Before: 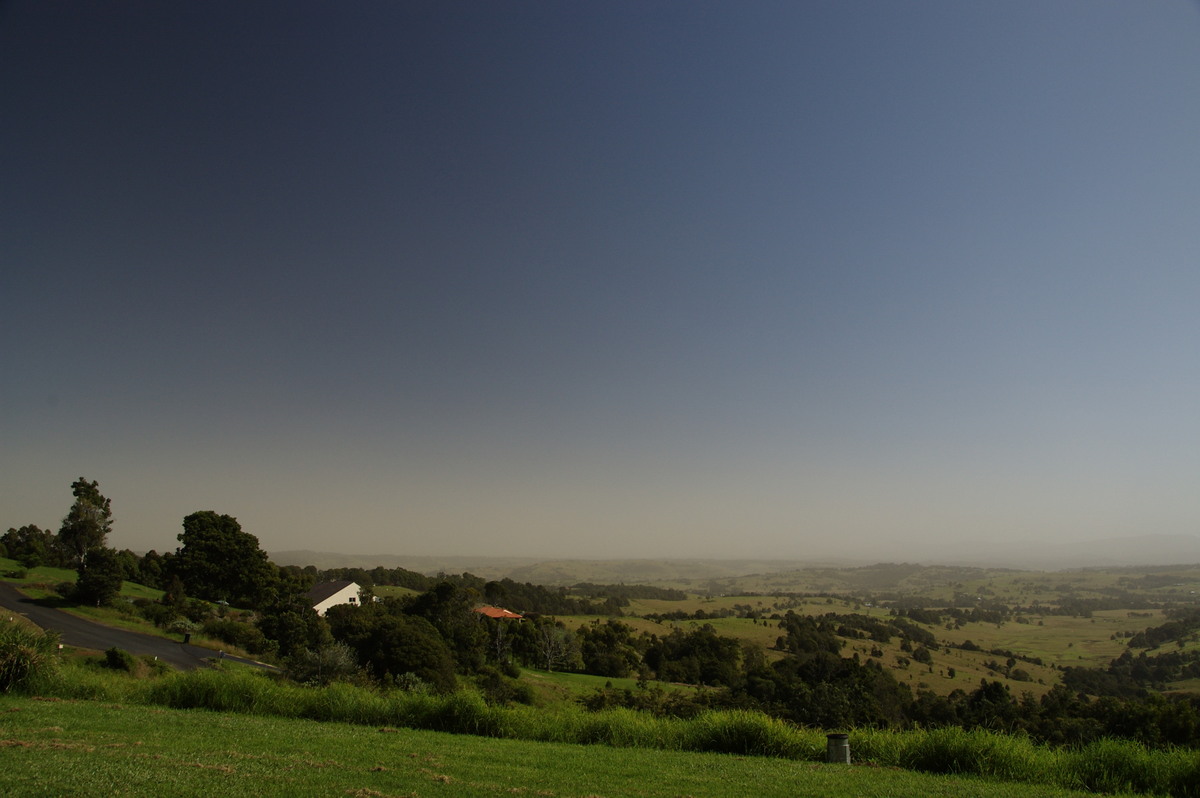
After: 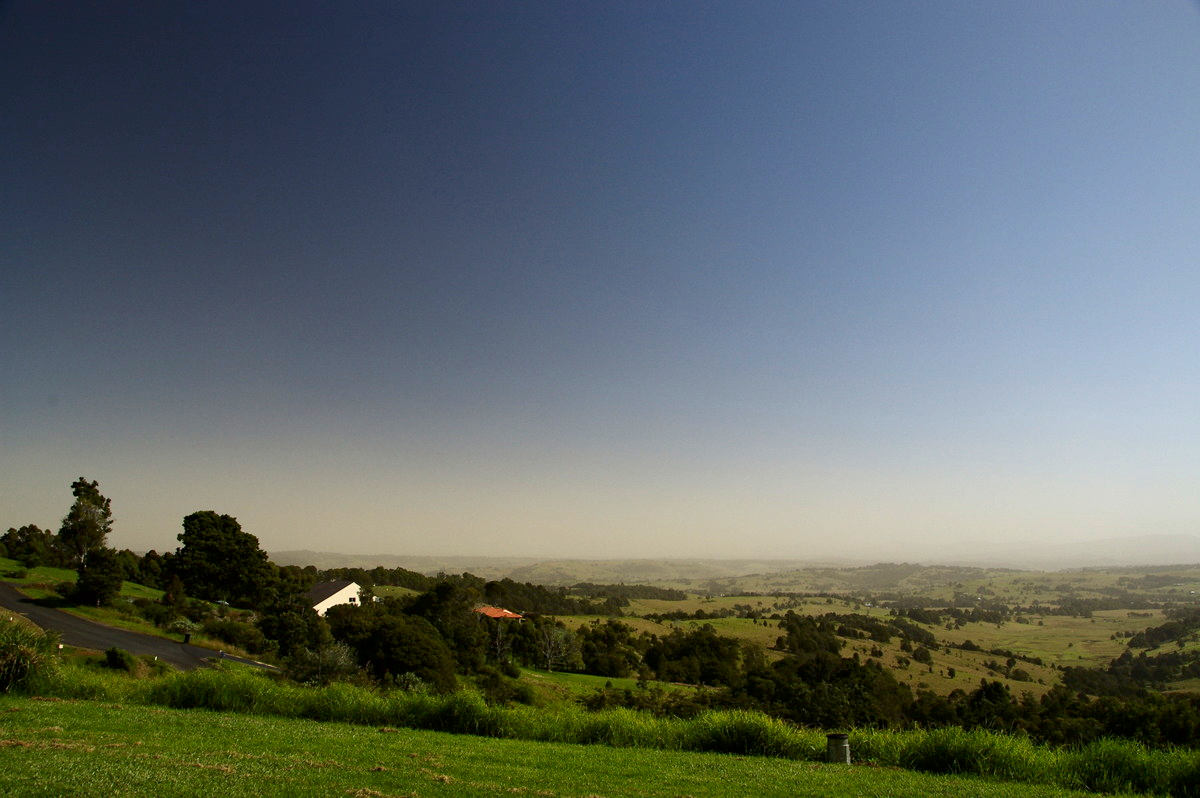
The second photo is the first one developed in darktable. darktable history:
contrast brightness saturation: contrast 0.15, brightness -0.011, saturation 0.096
haze removal: strength 0.094
exposure: black level correction 0.001, exposure 0.672 EV, compensate highlight preservation false
